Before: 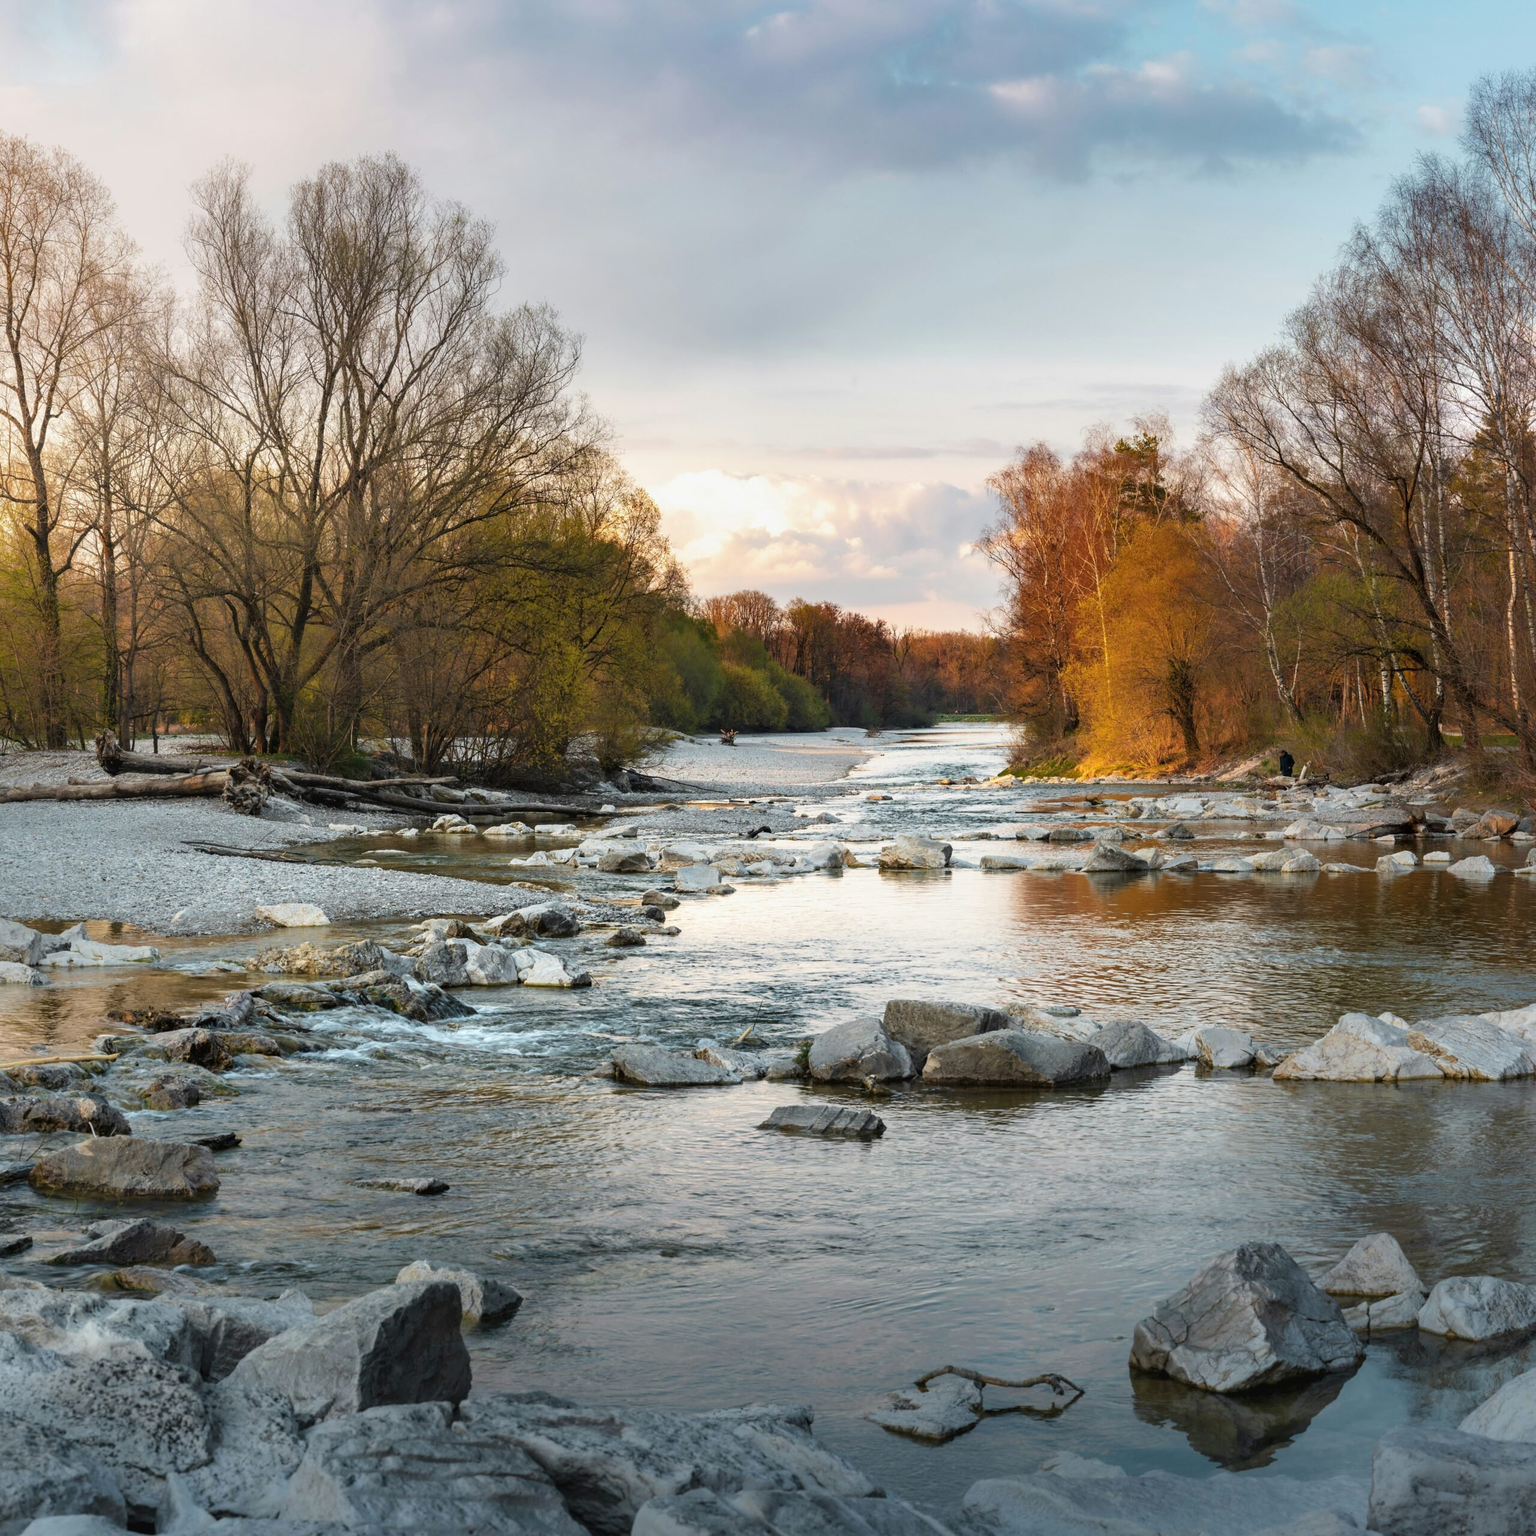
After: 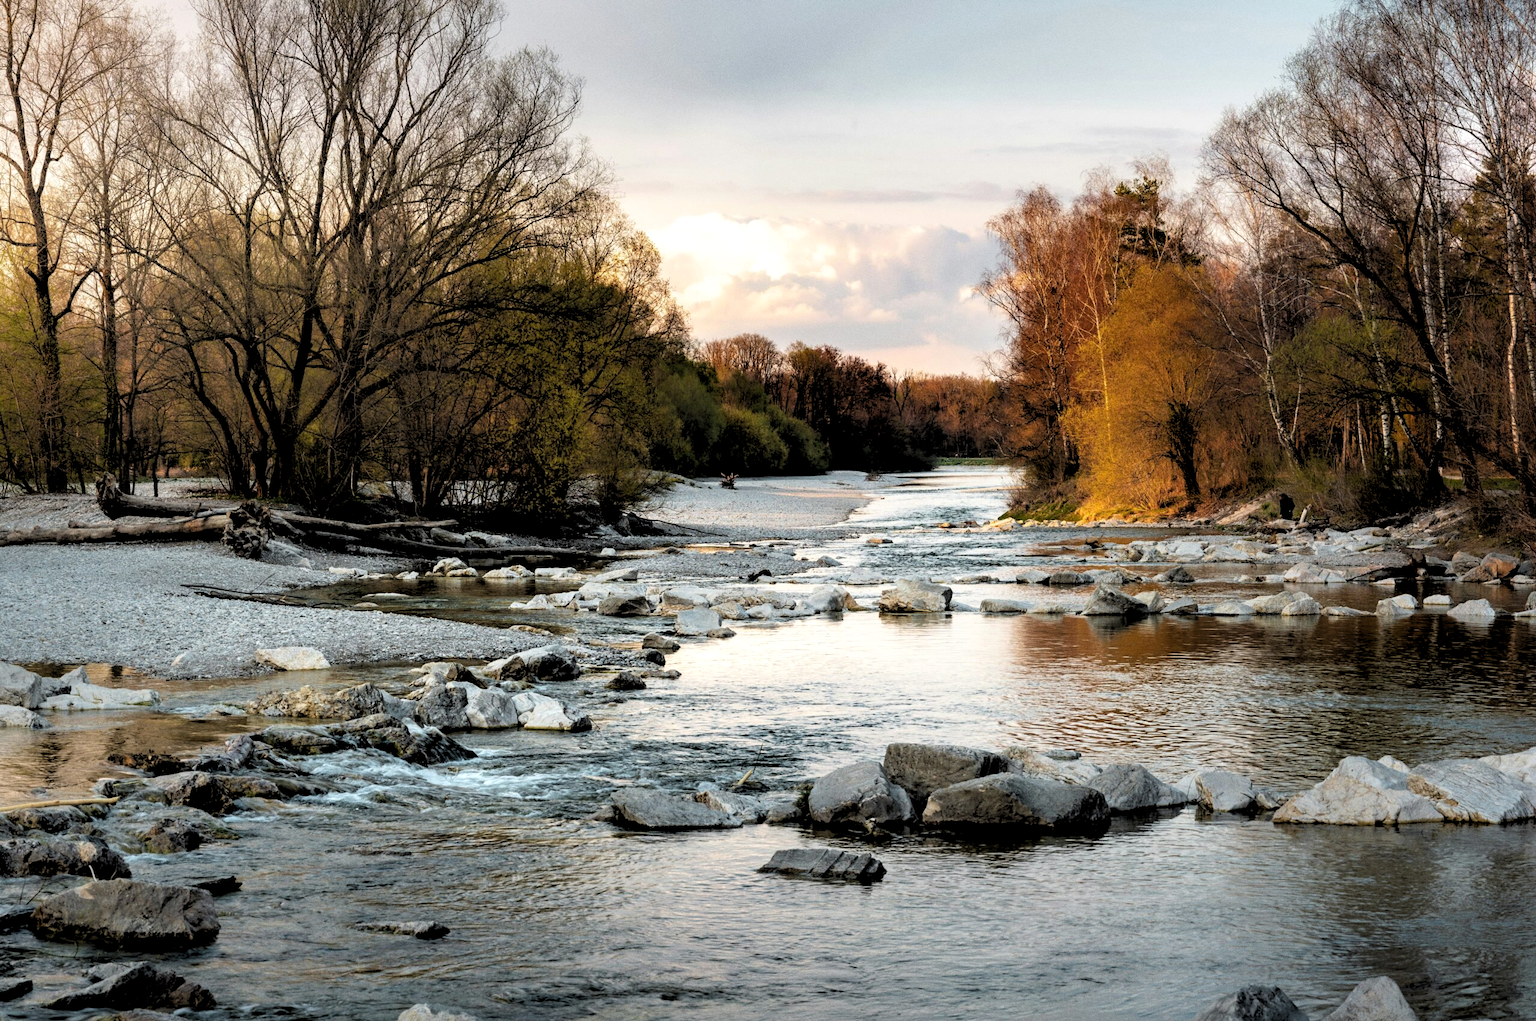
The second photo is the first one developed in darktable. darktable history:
rgb levels: levels [[0.034, 0.472, 0.904], [0, 0.5, 1], [0, 0.5, 1]]
crop: top 16.727%, bottom 16.727%
grain: coarseness 0.09 ISO
